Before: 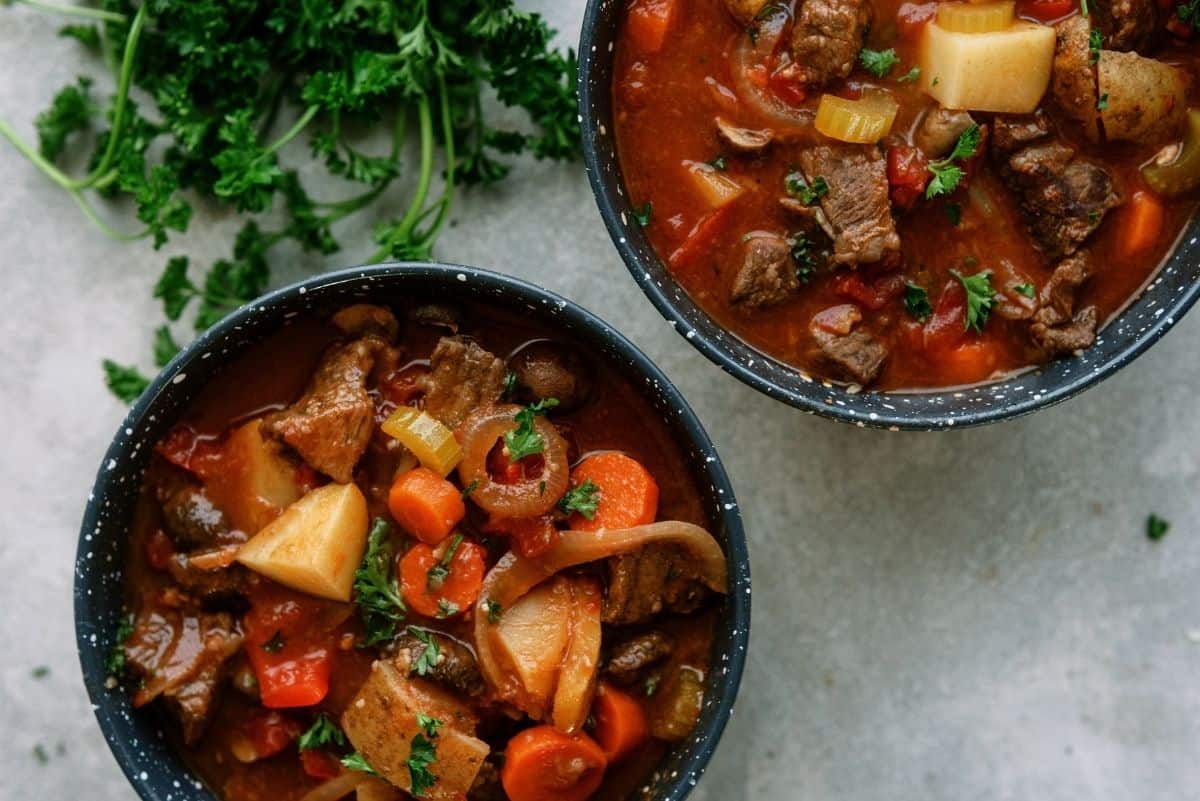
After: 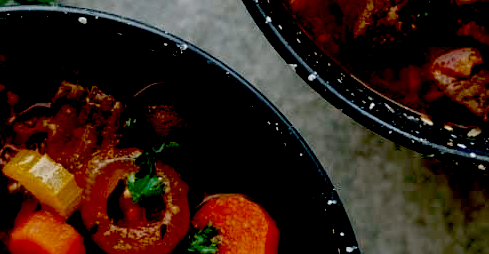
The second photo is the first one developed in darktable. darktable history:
exposure: black level correction 0.098, exposure -0.09 EV, compensate exposure bias true, compensate highlight preservation false
crop: left 31.64%, top 32.122%, right 27.548%, bottom 36.062%
color correction: highlights b* 0.048, saturation 0.98
color zones: curves: ch0 [(0, 0.5) (0.125, 0.4) (0.25, 0.5) (0.375, 0.4) (0.5, 0.4) (0.625, 0.35) (0.75, 0.35) (0.875, 0.5)]; ch1 [(0, 0.35) (0.125, 0.45) (0.25, 0.35) (0.375, 0.35) (0.5, 0.35) (0.625, 0.35) (0.75, 0.45) (0.875, 0.35)]; ch2 [(0, 0.6) (0.125, 0.5) (0.25, 0.5) (0.375, 0.6) (0.5, 0.6) (0.625, 0.5) (0.75, 0.5) (0.875, 0.5)]
